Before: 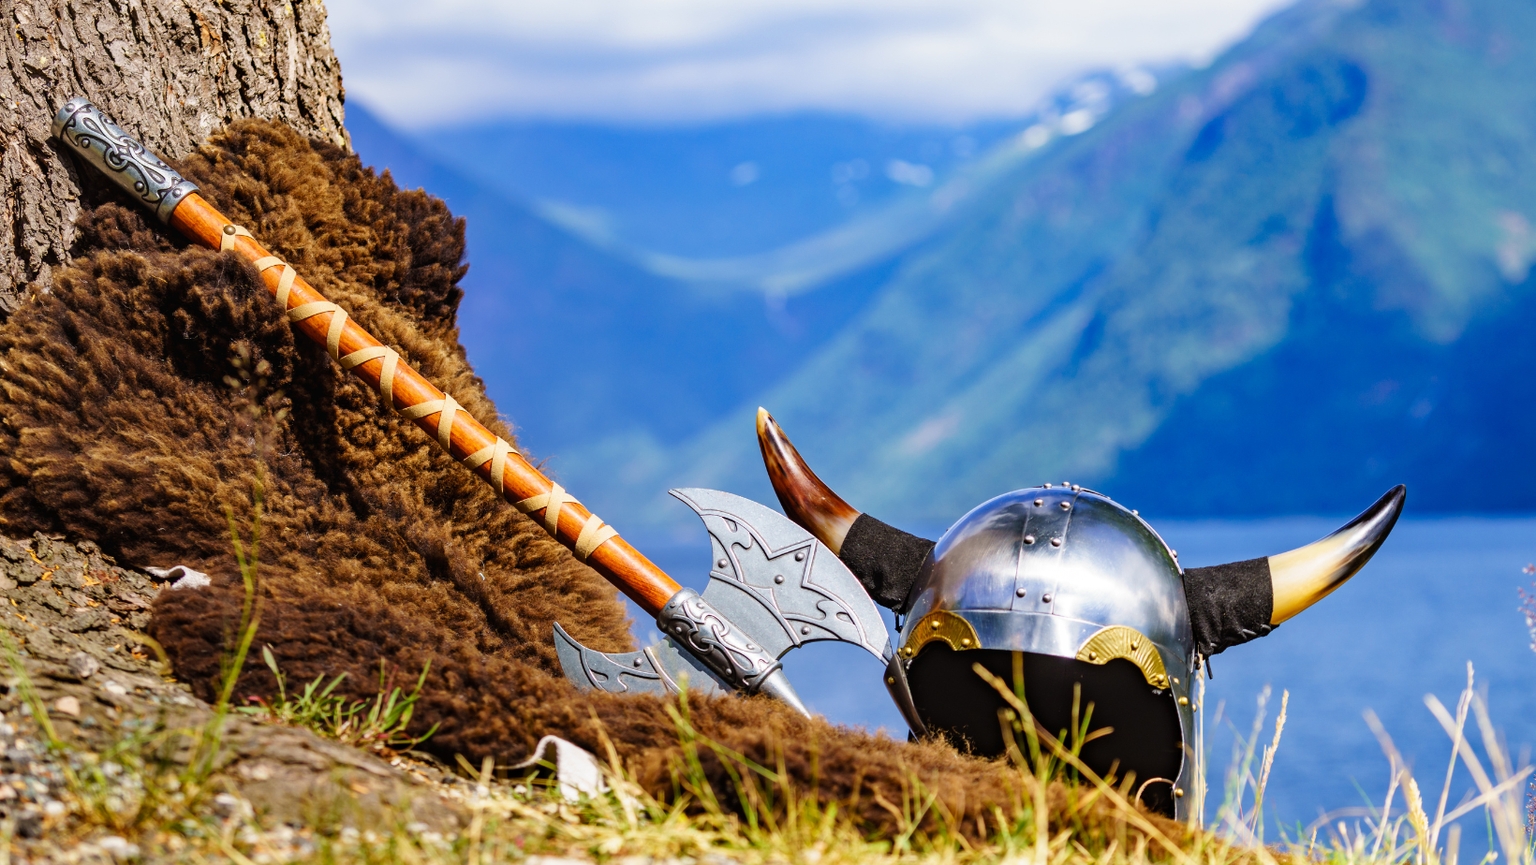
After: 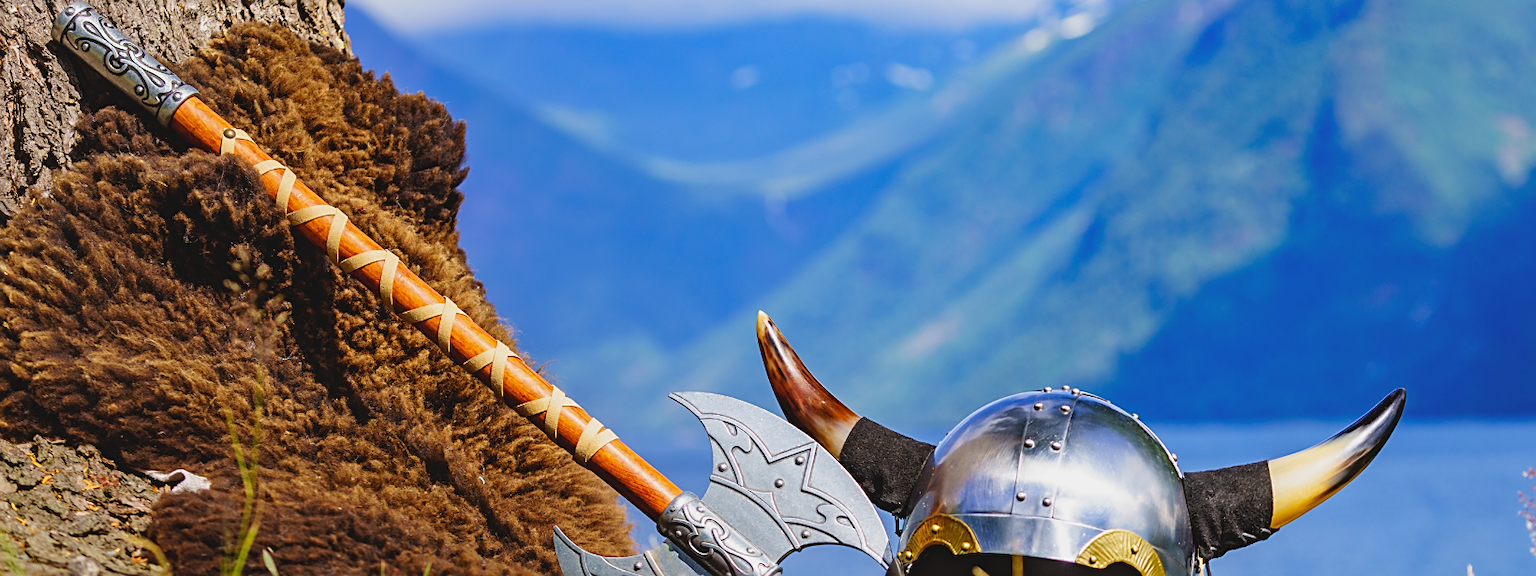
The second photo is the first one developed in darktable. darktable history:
sharpen: on, module defaults
crop: top 11.166%, bottom 22.168%
contrast brightness saturation: contrast -0.11
